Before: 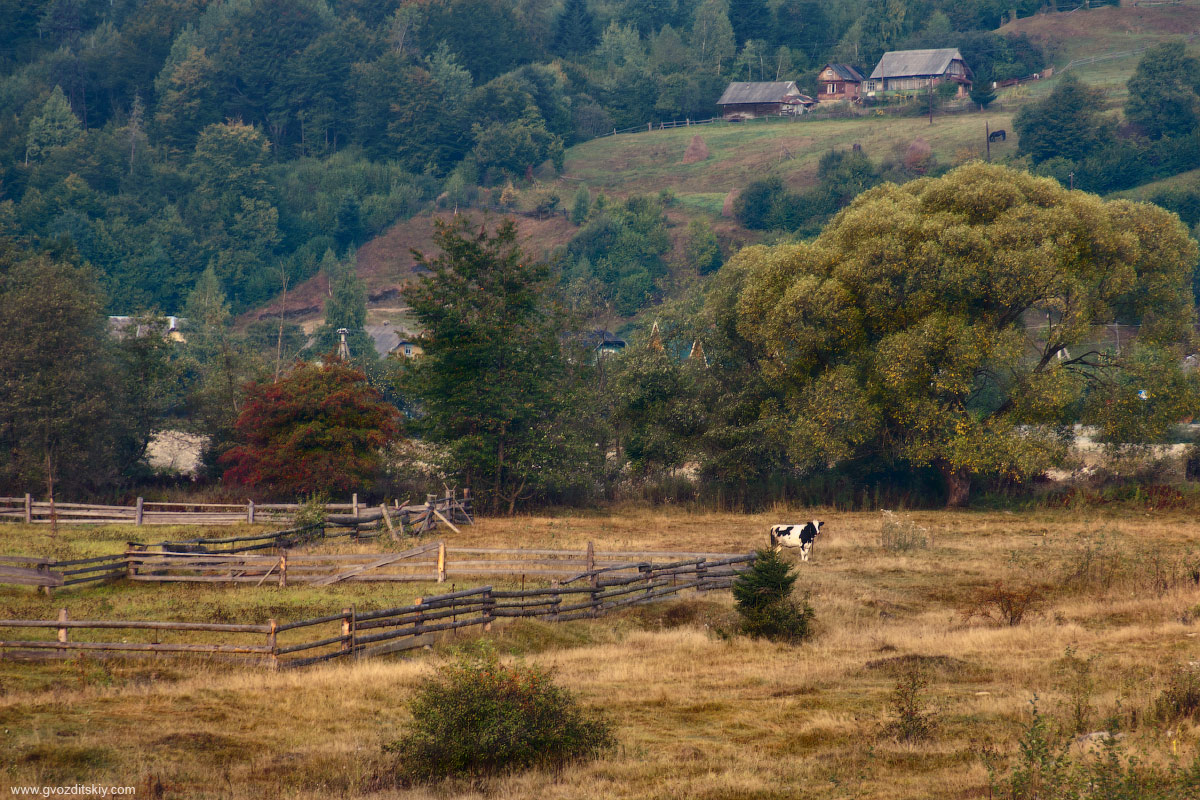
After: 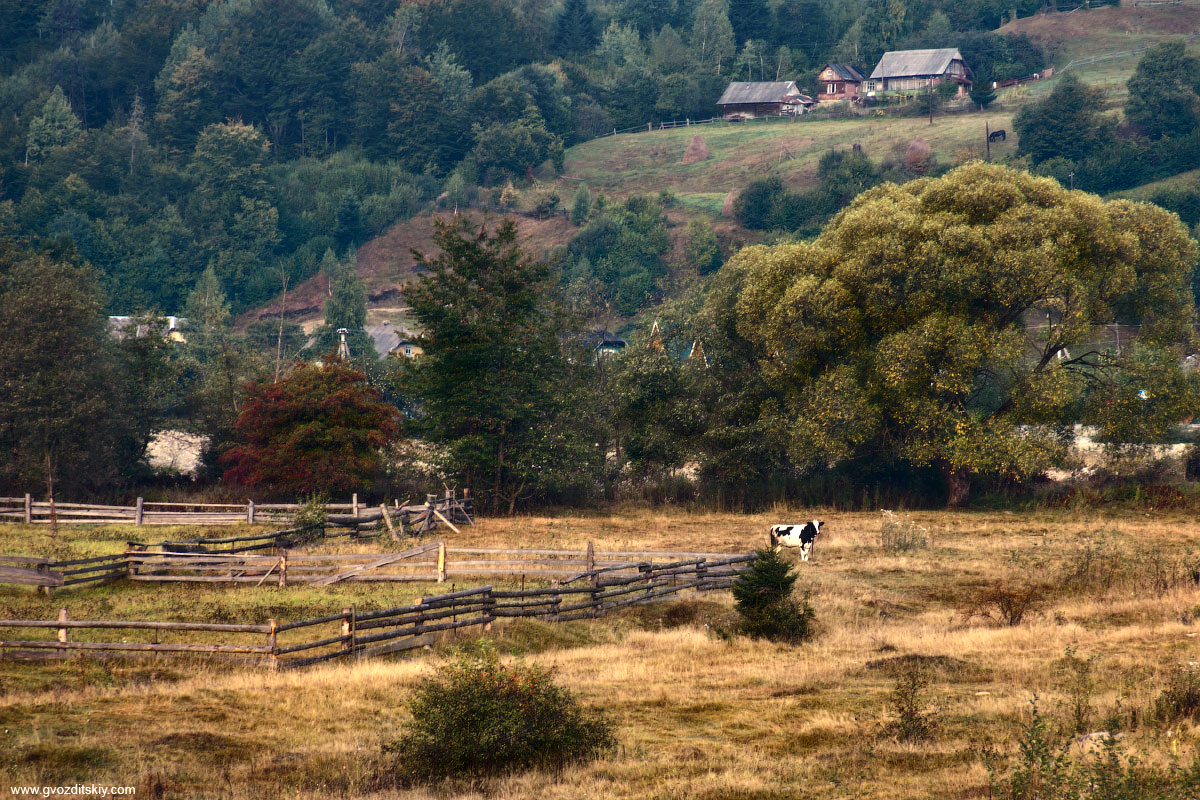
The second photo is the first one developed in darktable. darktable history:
tone equalizer: -8 EV -0.737 EV, -7 EV -0.667 EV, -6 EV -0.574 EV, -5 EV -0.384 EV, -3 EV 0.372 EV, -2 EV 0.6 EV, -1 EV 0.692 EV, +0 EV 0.762 EV, edges refinement/feathering 500, mask exposure compensation -1.57 EV, preserve details no
